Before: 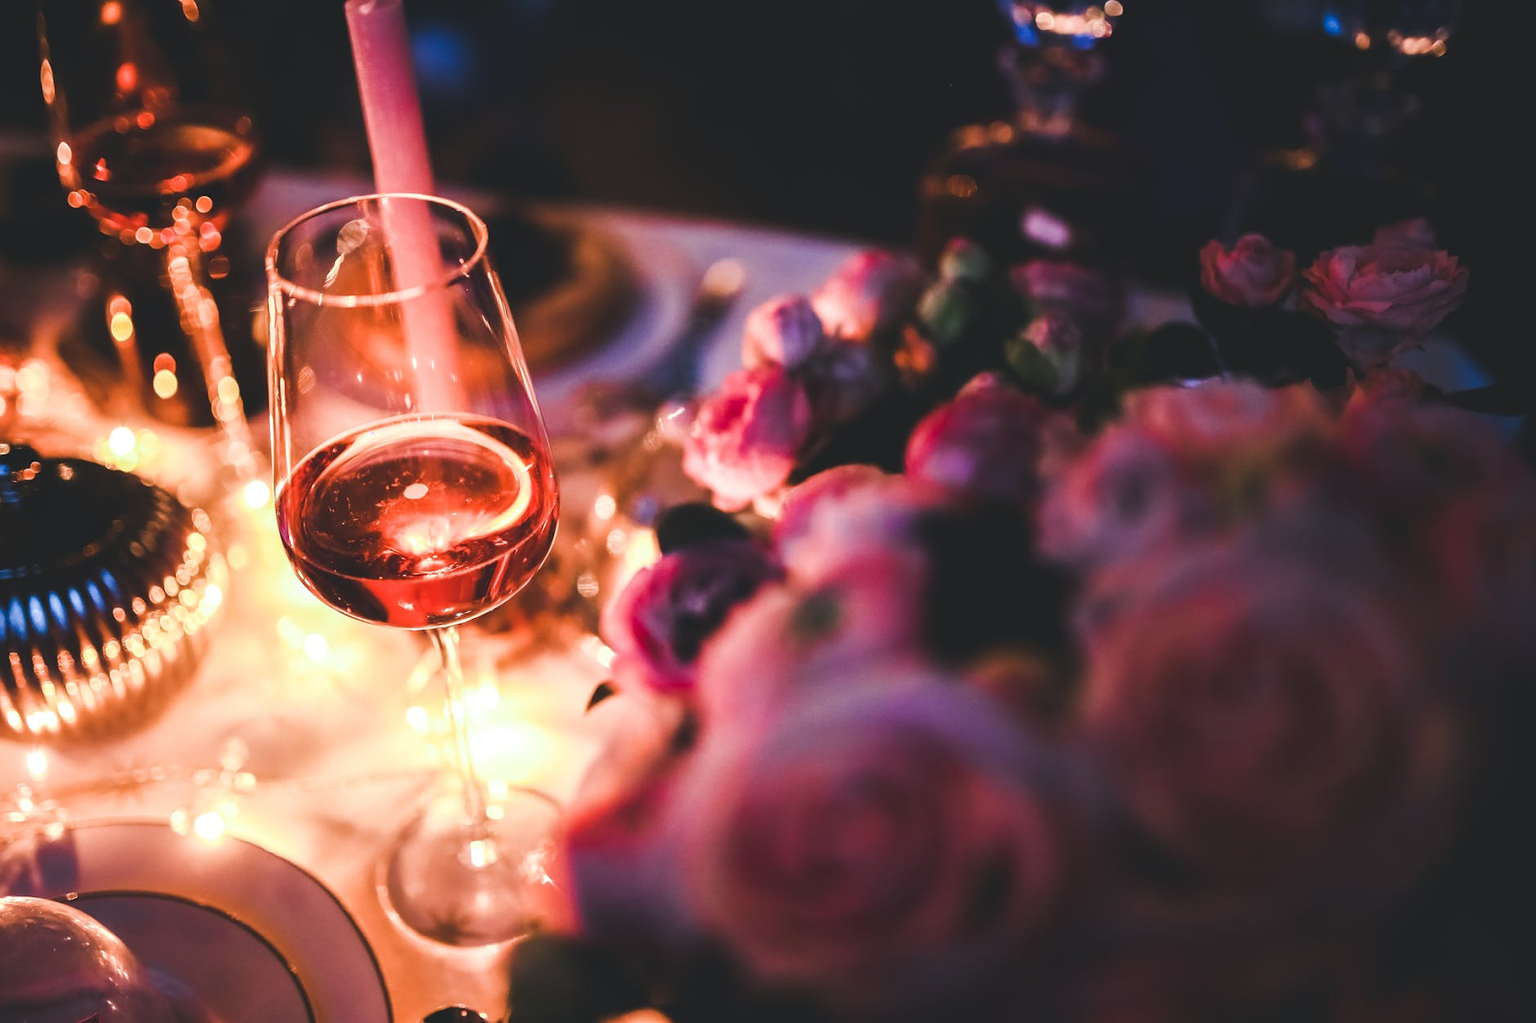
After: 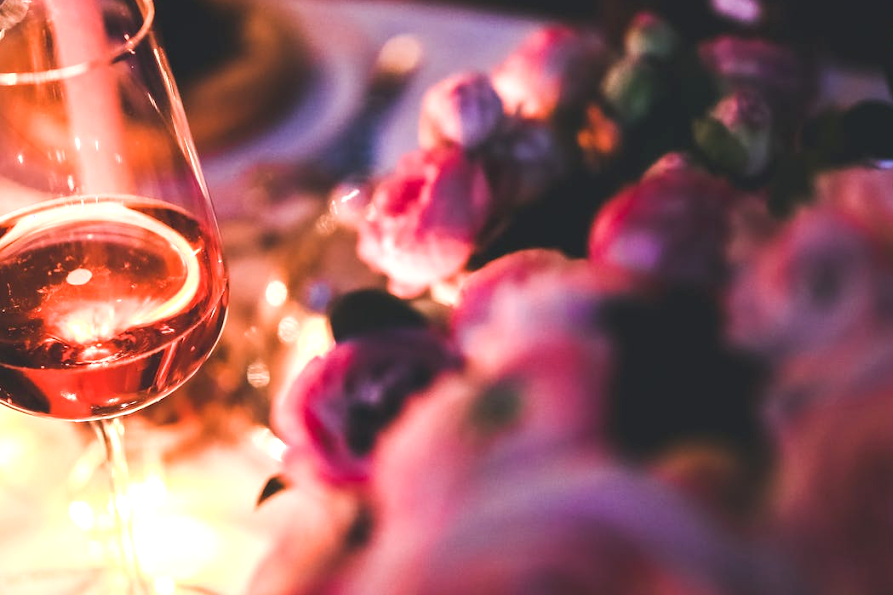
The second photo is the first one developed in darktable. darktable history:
exposure: exposure 0.3 EV, compensate highlight preservation false
crop and rotate: left 22.13%, top 22.054%, right 22.026%, bottom 22.102%
